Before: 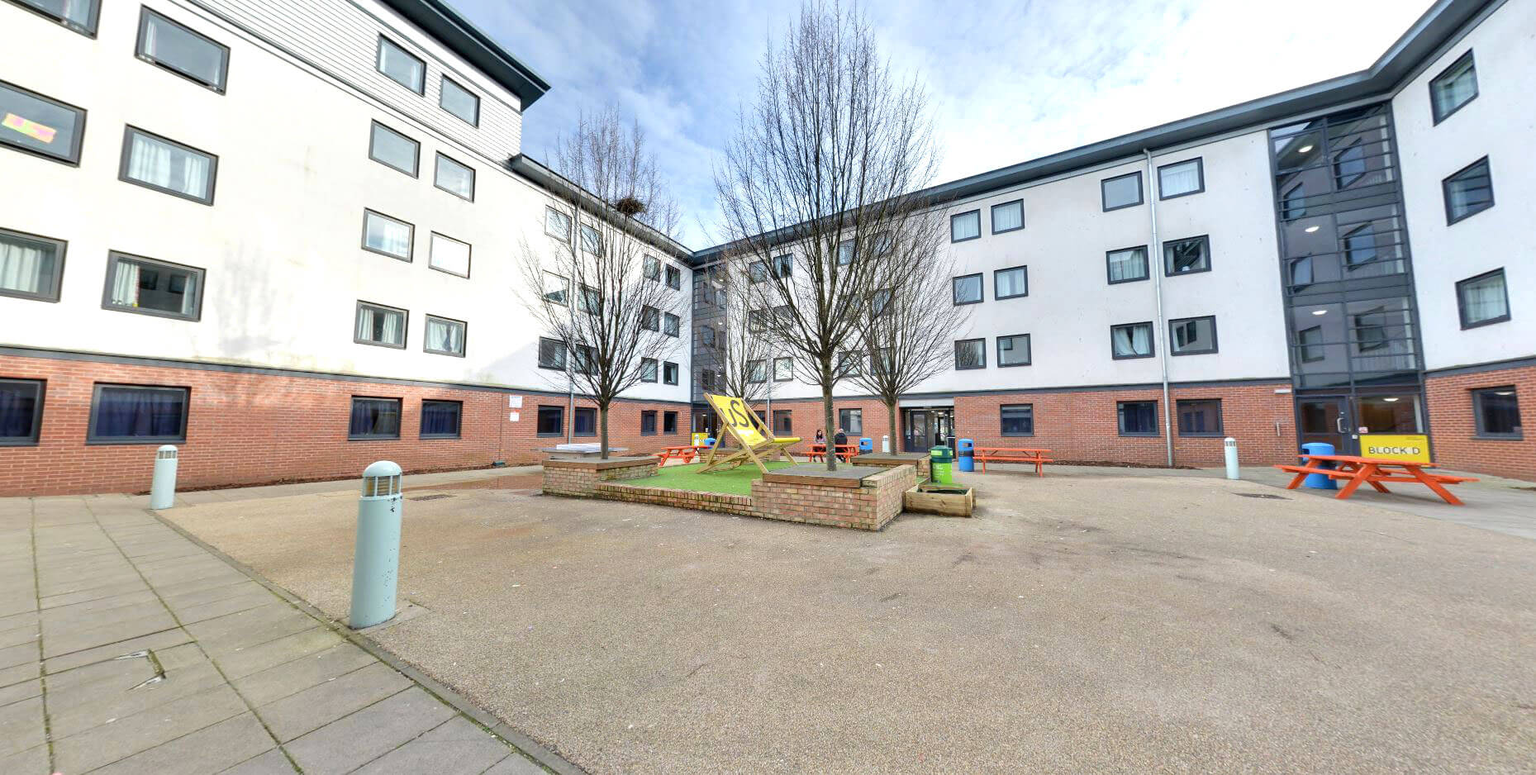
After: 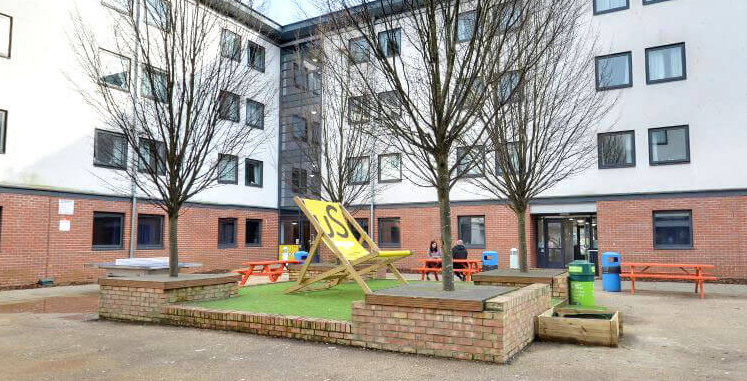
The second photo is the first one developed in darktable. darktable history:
crop: left 30.062%, top 29.843%, right 29.718%, bottom 29.52%
